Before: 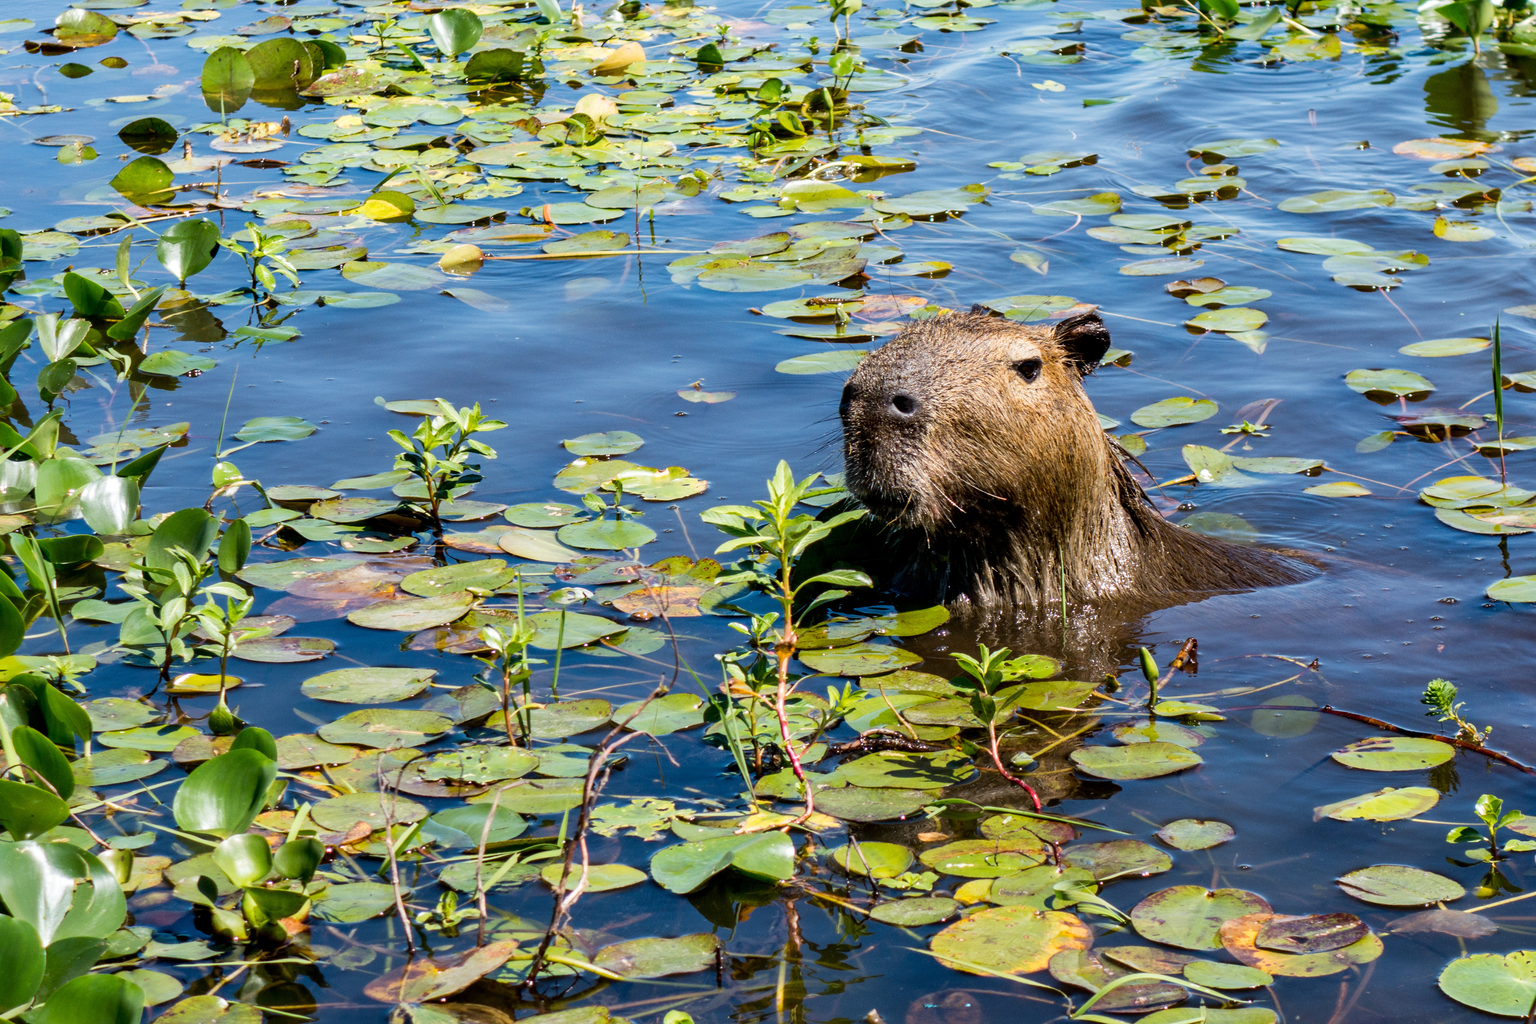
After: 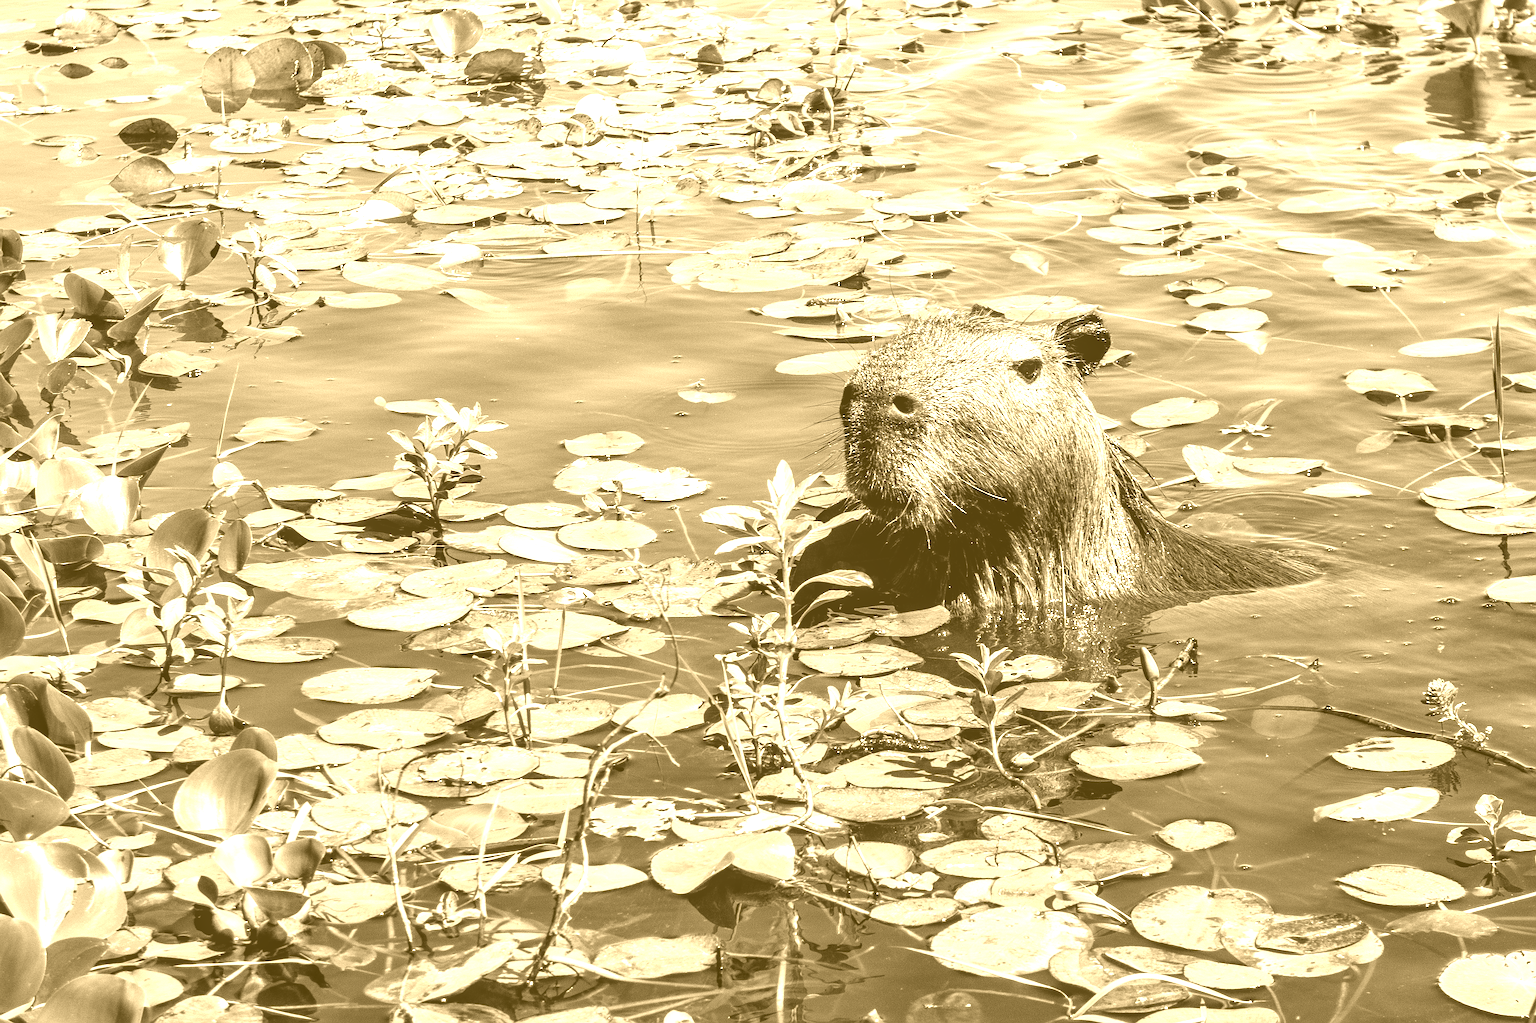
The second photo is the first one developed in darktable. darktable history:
sharpen: amount 0.6
colorize: hue 36°, source mix 100%
local contrast: on, module defaults
color balance: contrast 10%
